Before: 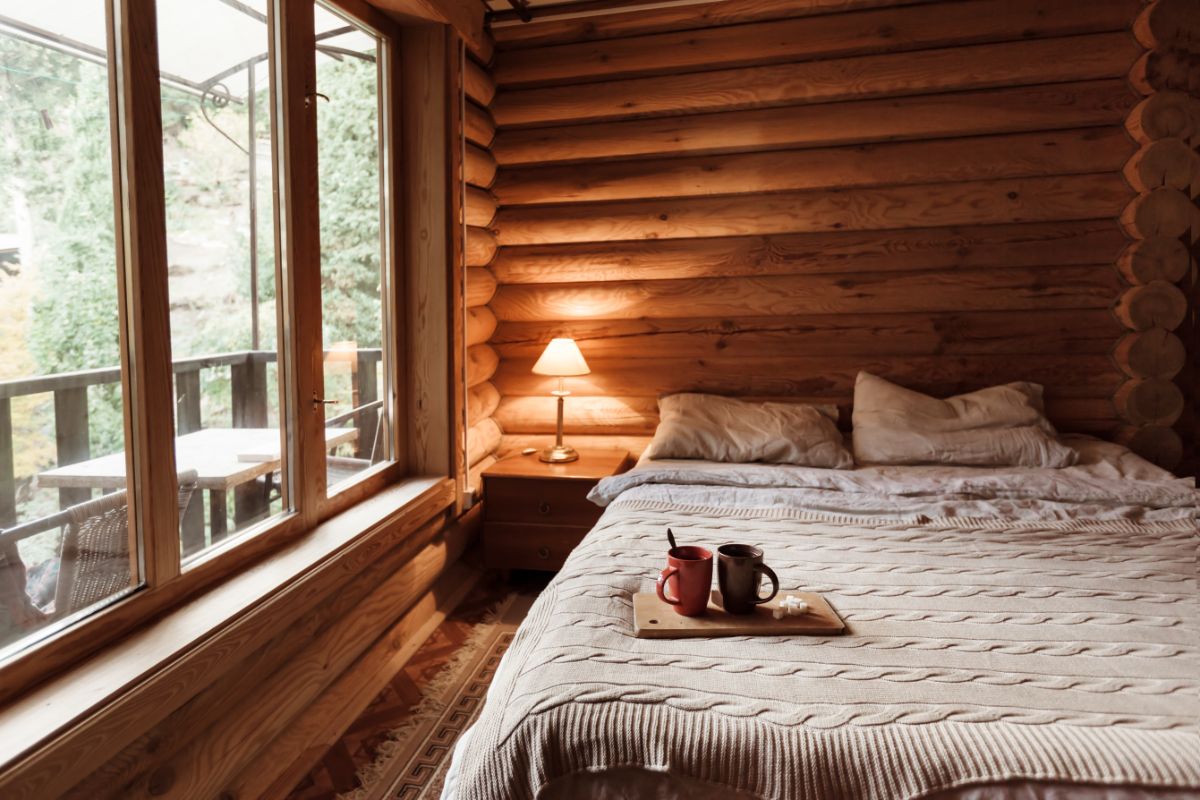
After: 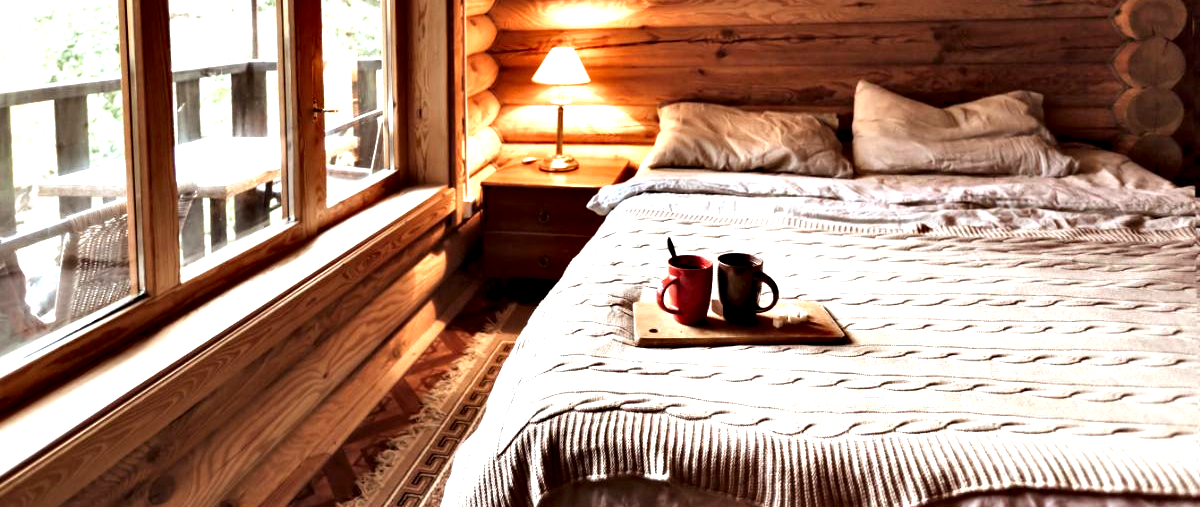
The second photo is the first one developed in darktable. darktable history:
exposure: exposure 1 EV, compensate exposure bias true, compensate highlight preservation false
tone equalizer: on, module defaults
contrast equalizer: octaves 7, y [[0.6 ×6], [0.55 ×6], [0 ×6], [0 ×6], [0 ×6]]
crop and rotate: top 36.557%
